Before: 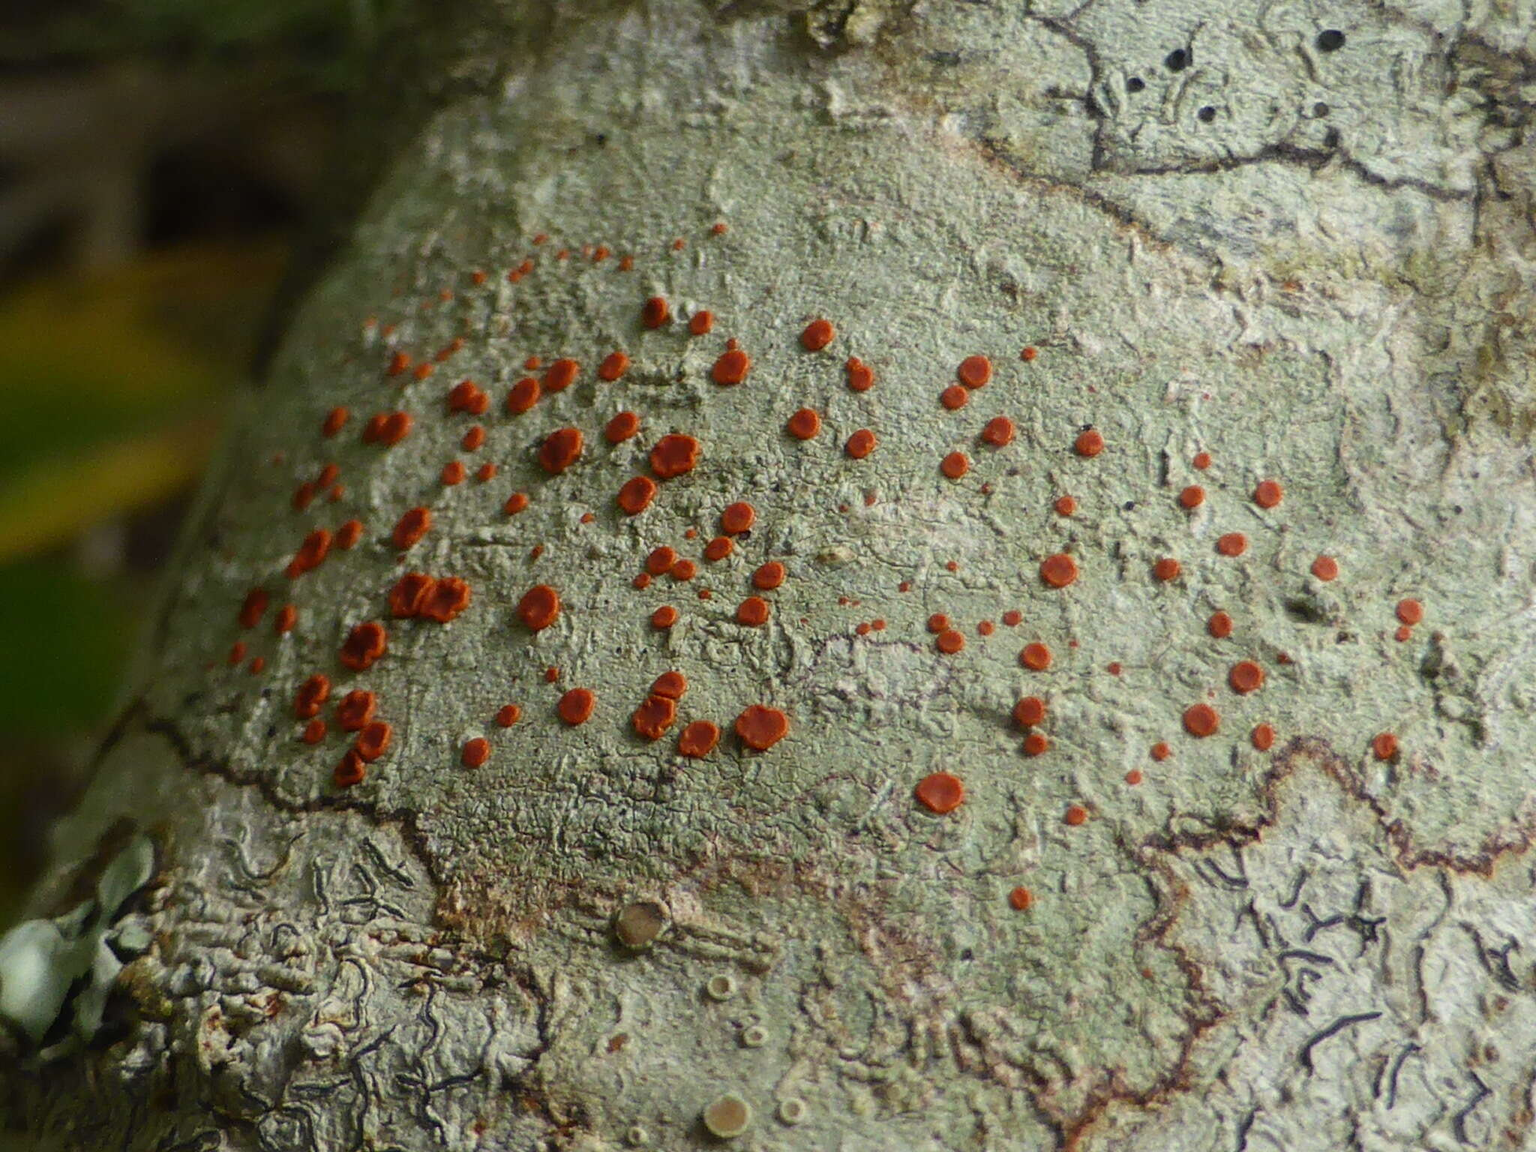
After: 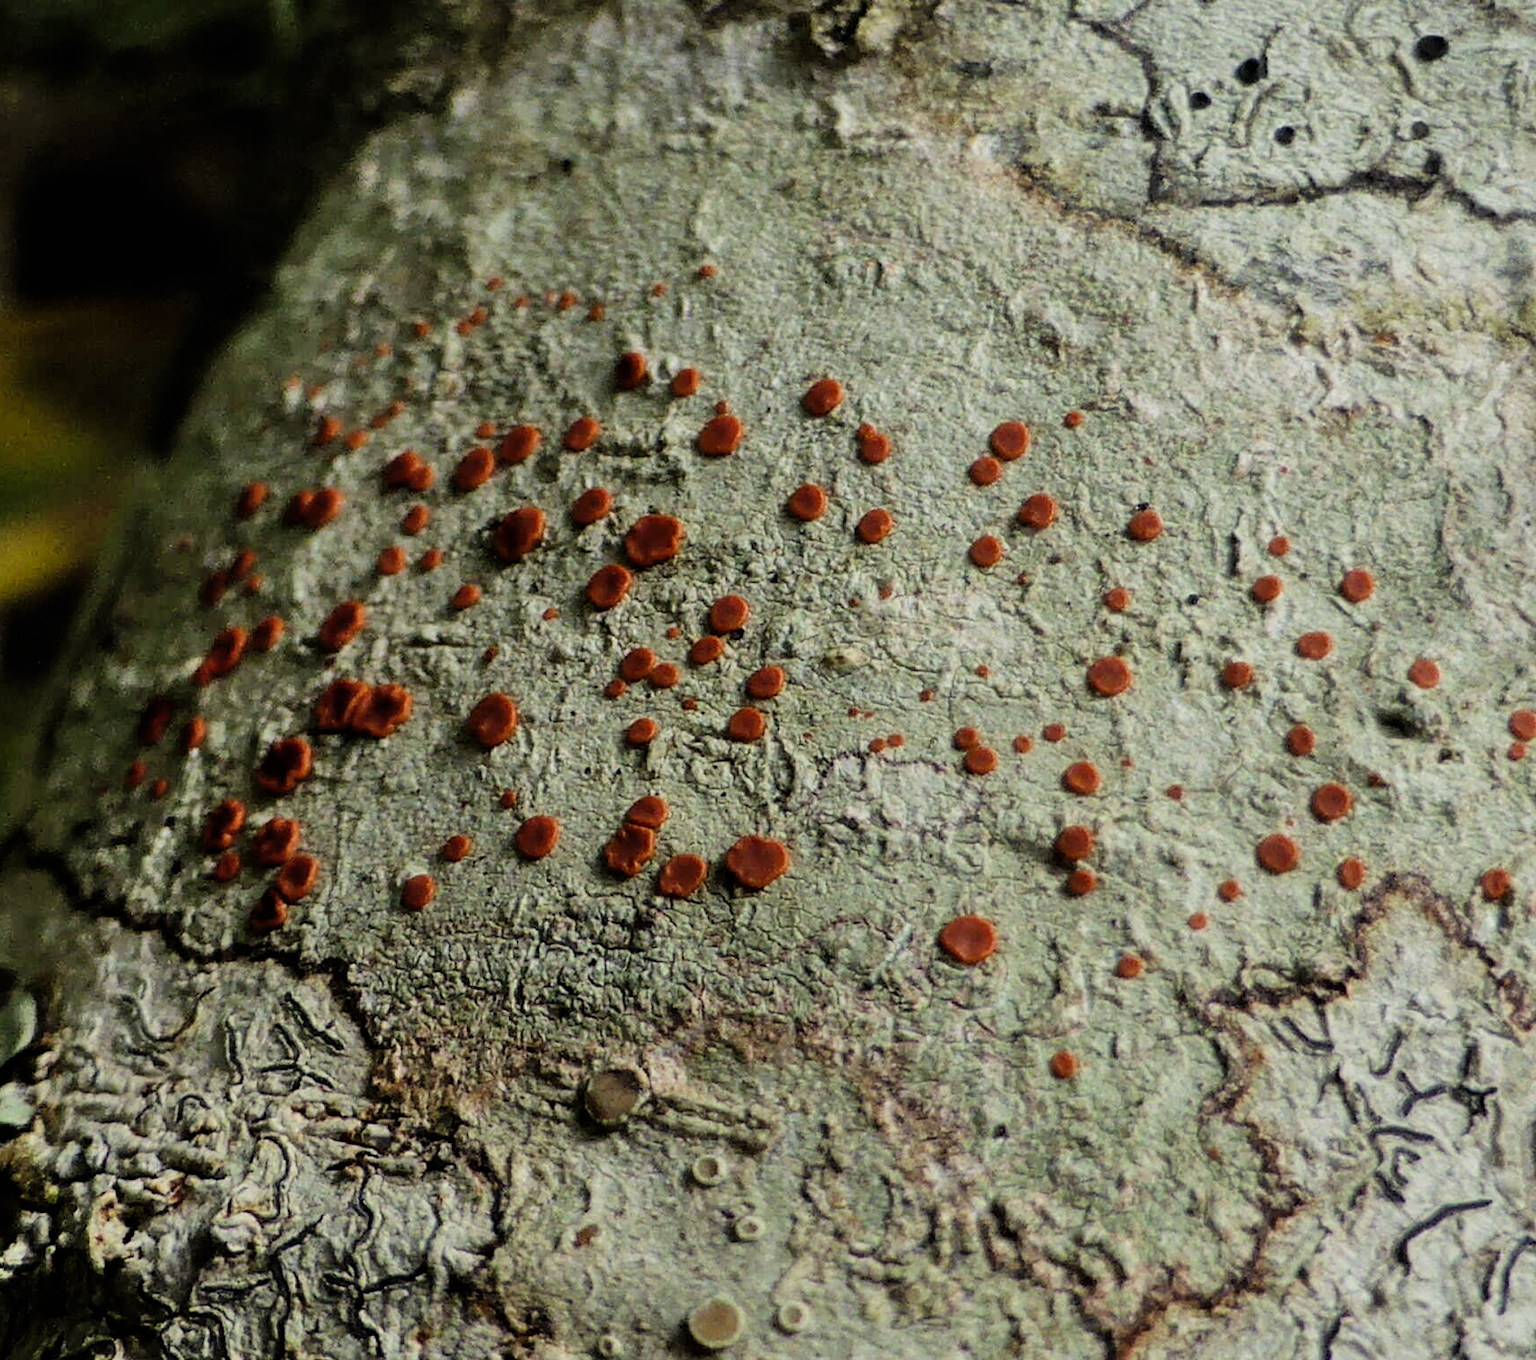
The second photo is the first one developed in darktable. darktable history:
crop: left 8.026%, right 7.374%
shadows and highlights: highlights color adjustment 0%, low approximation 0.01, soften with gaussian
filmic rgb: black relative exposure -5 EV, white relative exposure 3.5 EV, hardness 3.19, contrast 1.3, highlights saturation mix -50%
